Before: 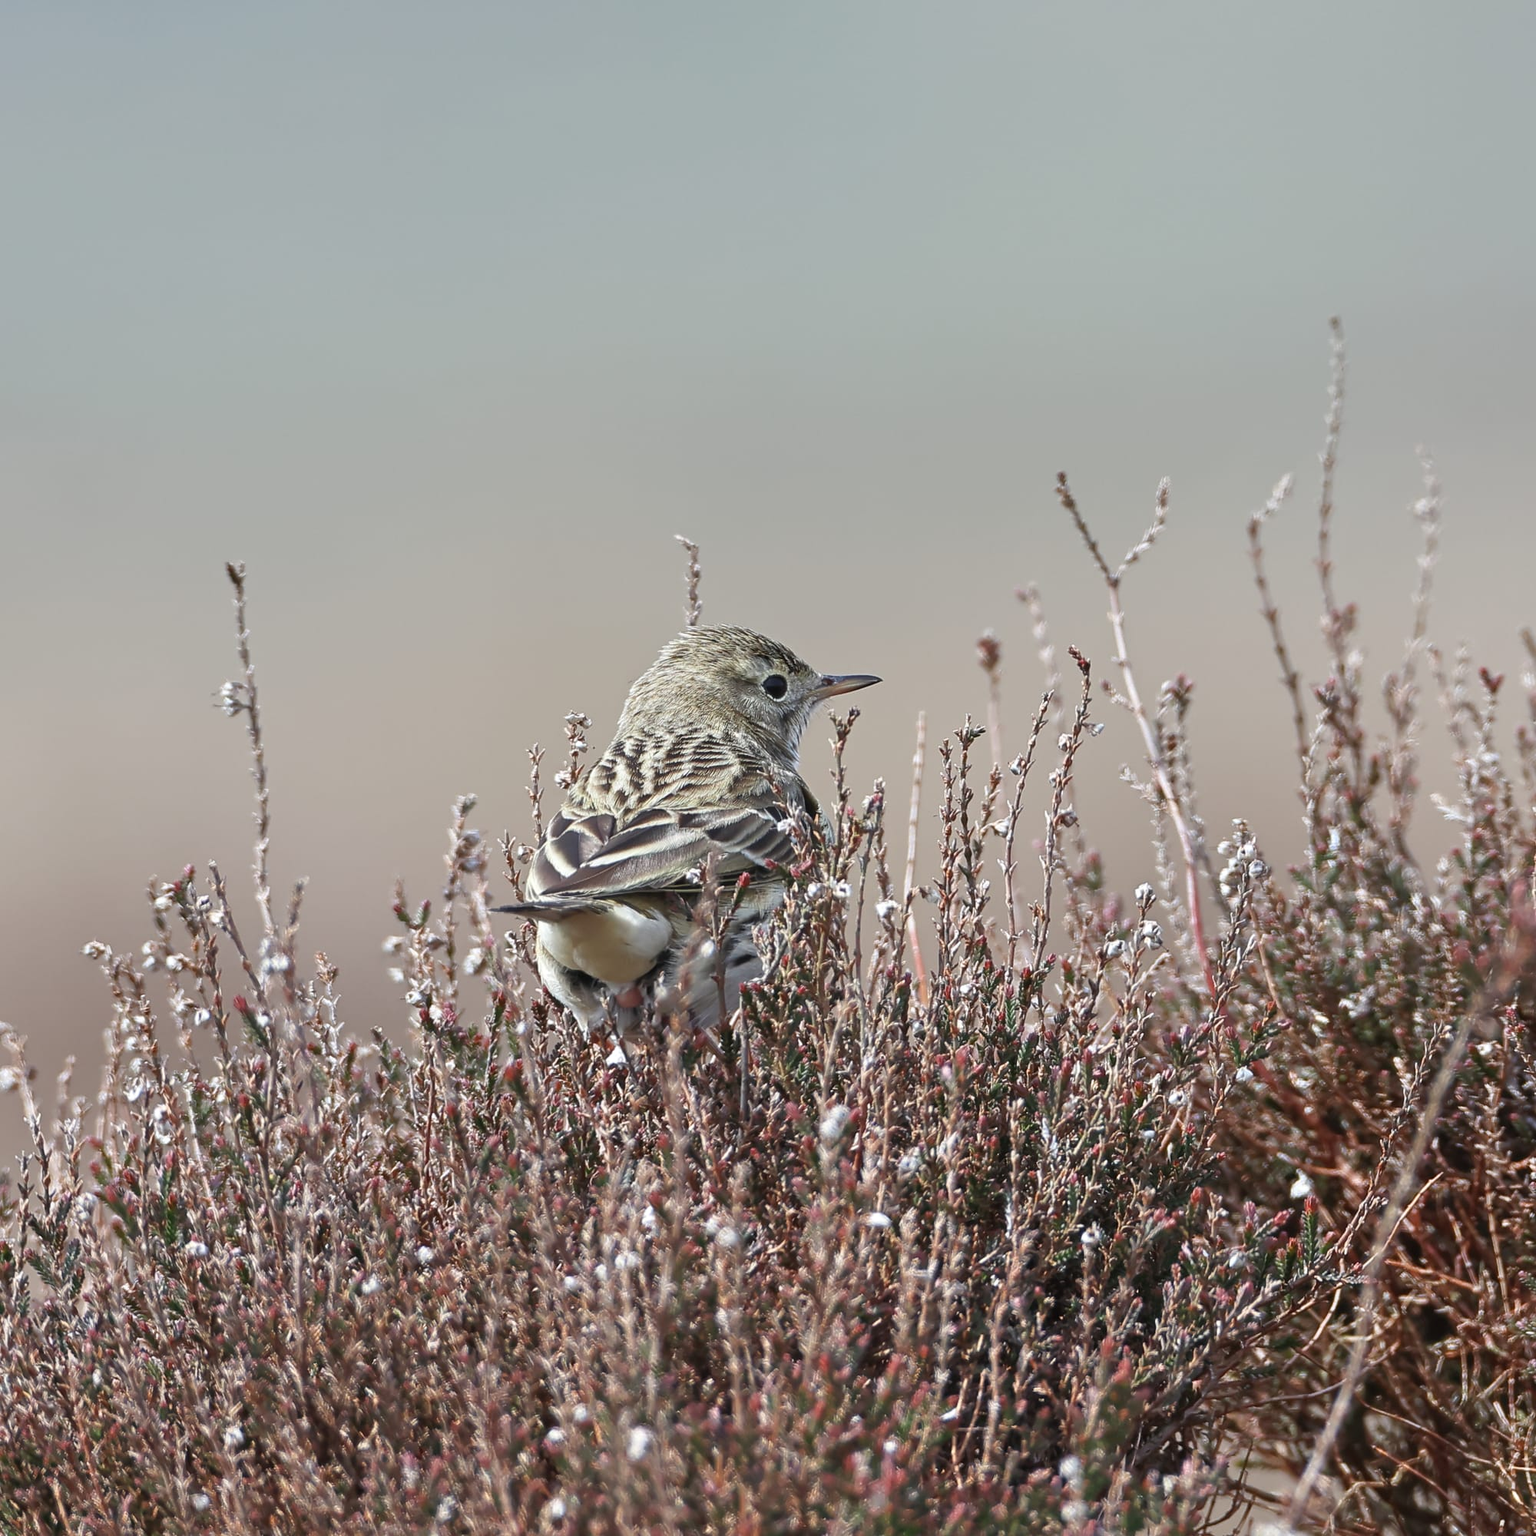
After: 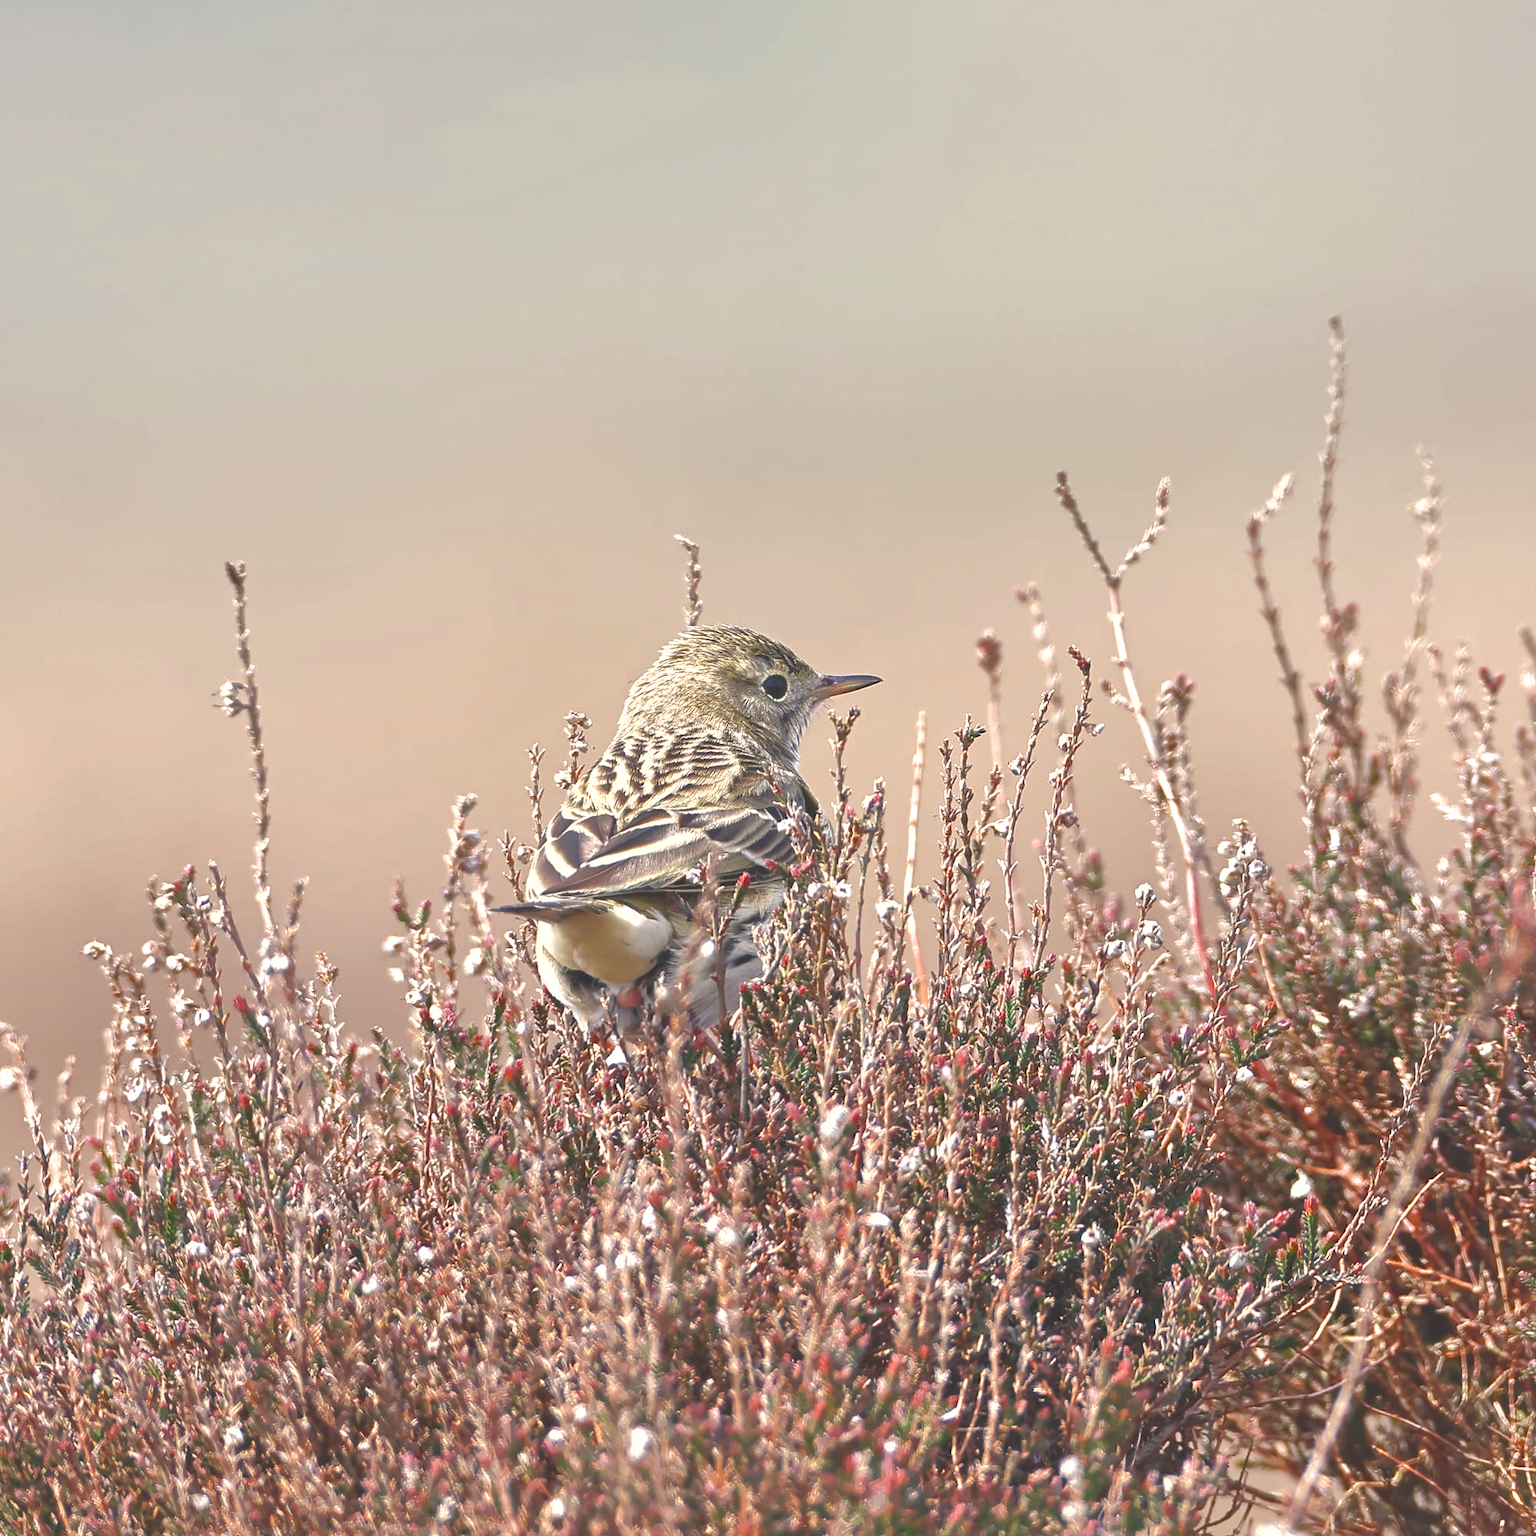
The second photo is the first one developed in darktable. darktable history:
shadows and highlights: on, module defaults
exposure: black level correction 0, exposure 0.7 EV, compensate exposure bias true, compensate highlight preservation false
color balance rgb: shadows lift › chroma 2%, shadows lift › hue 247.2°, power › chroma 0.3%, power › hue 25.2°, highlights gain › chroma 3%, highlights gain › hue 60°, global offset › luminance 2%, perceptual saturation grading › global saturation 20%, perceptual saturation grading › highlights -20%, perceptual saturation grading › shadows 30%
